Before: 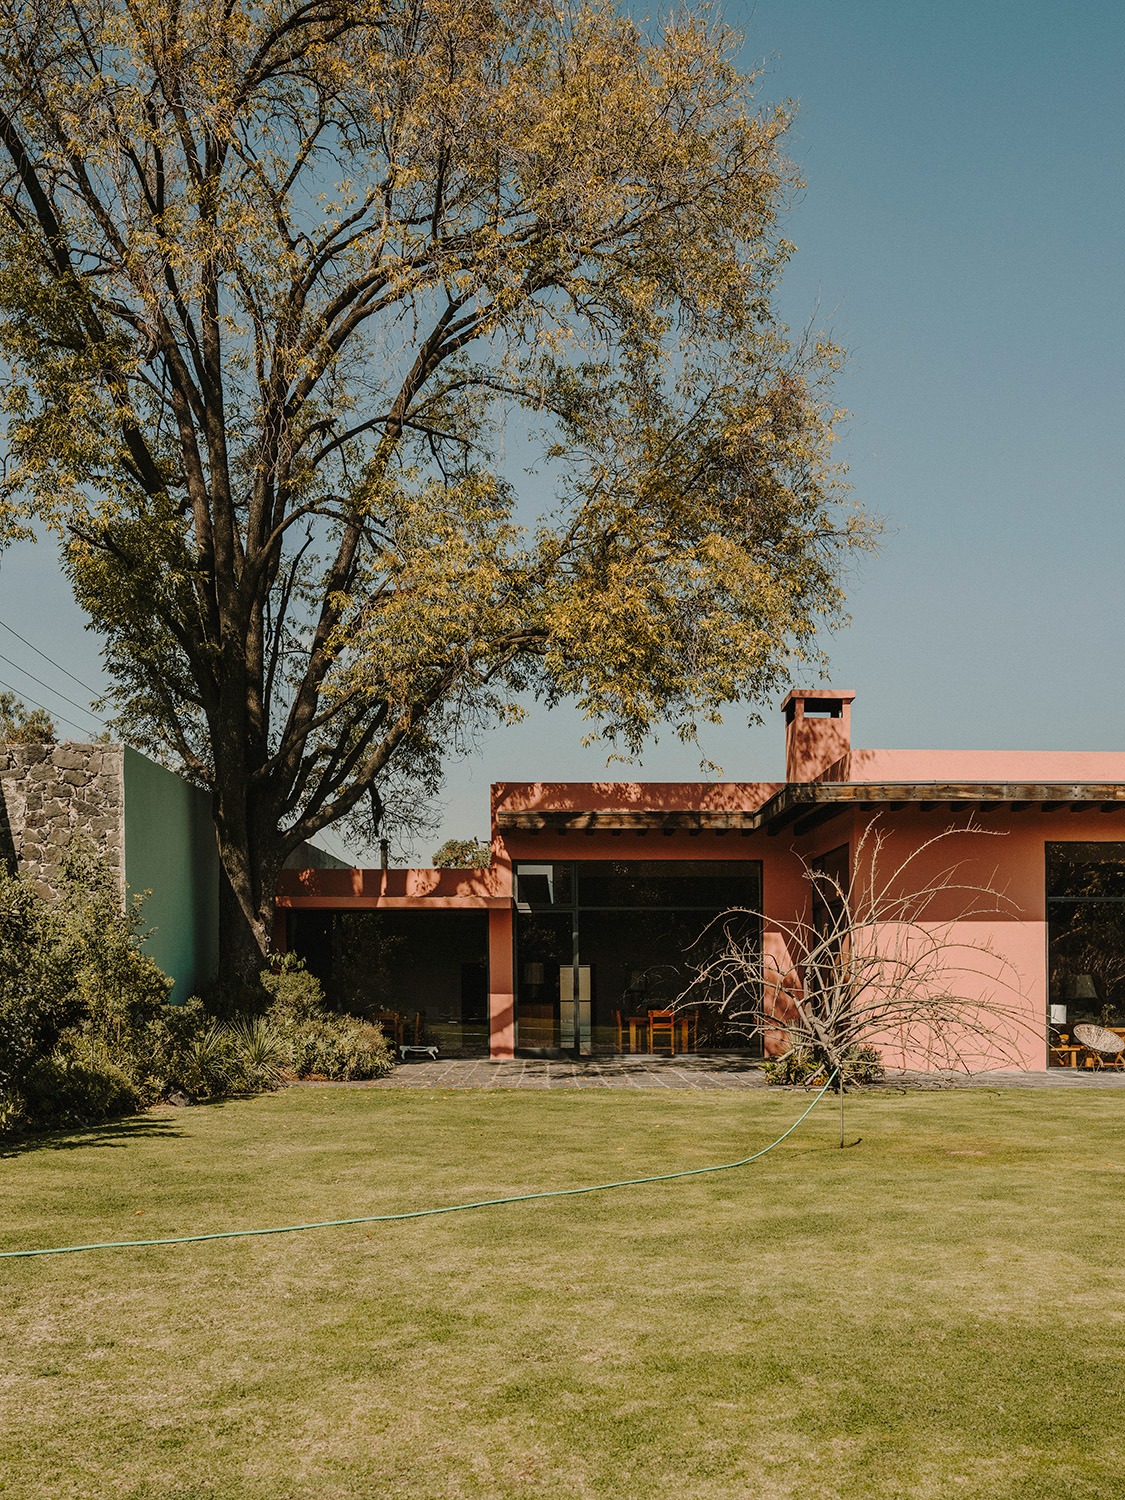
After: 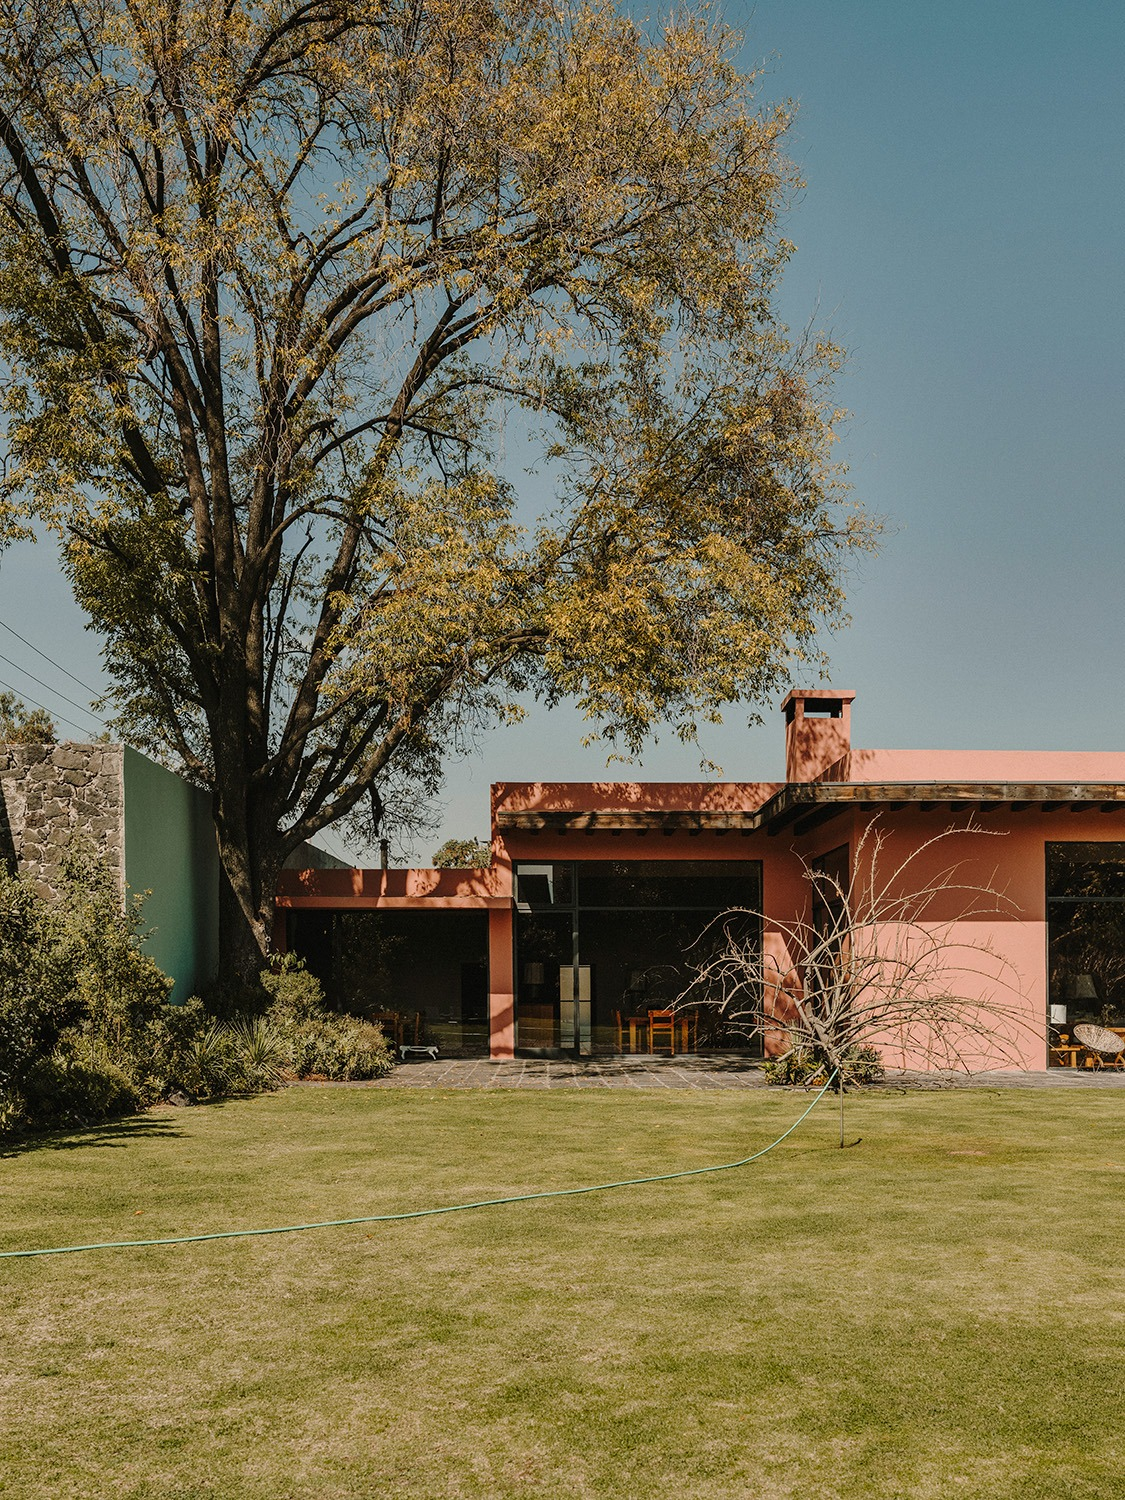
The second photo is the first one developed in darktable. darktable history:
shadows and highlights: shadows 17.27, highlights -84.09, soften with gaussian
